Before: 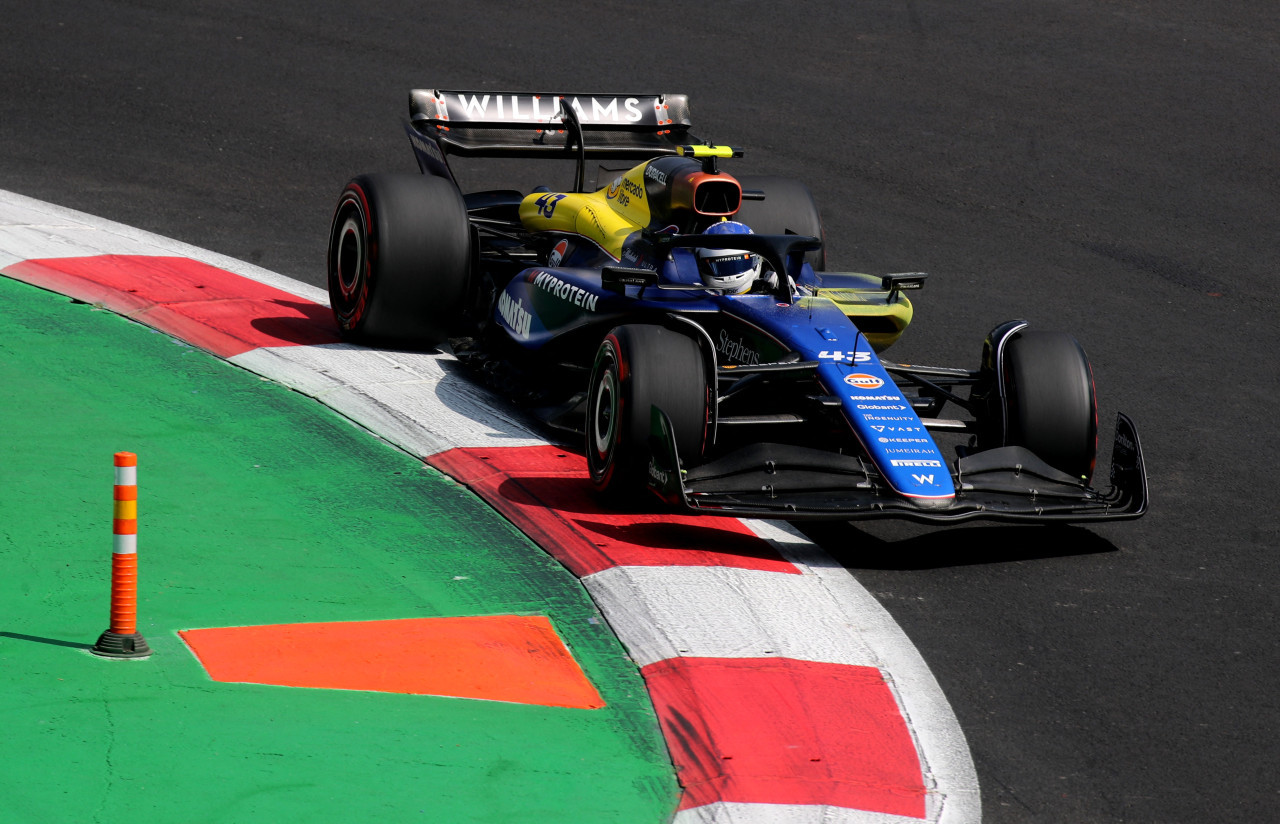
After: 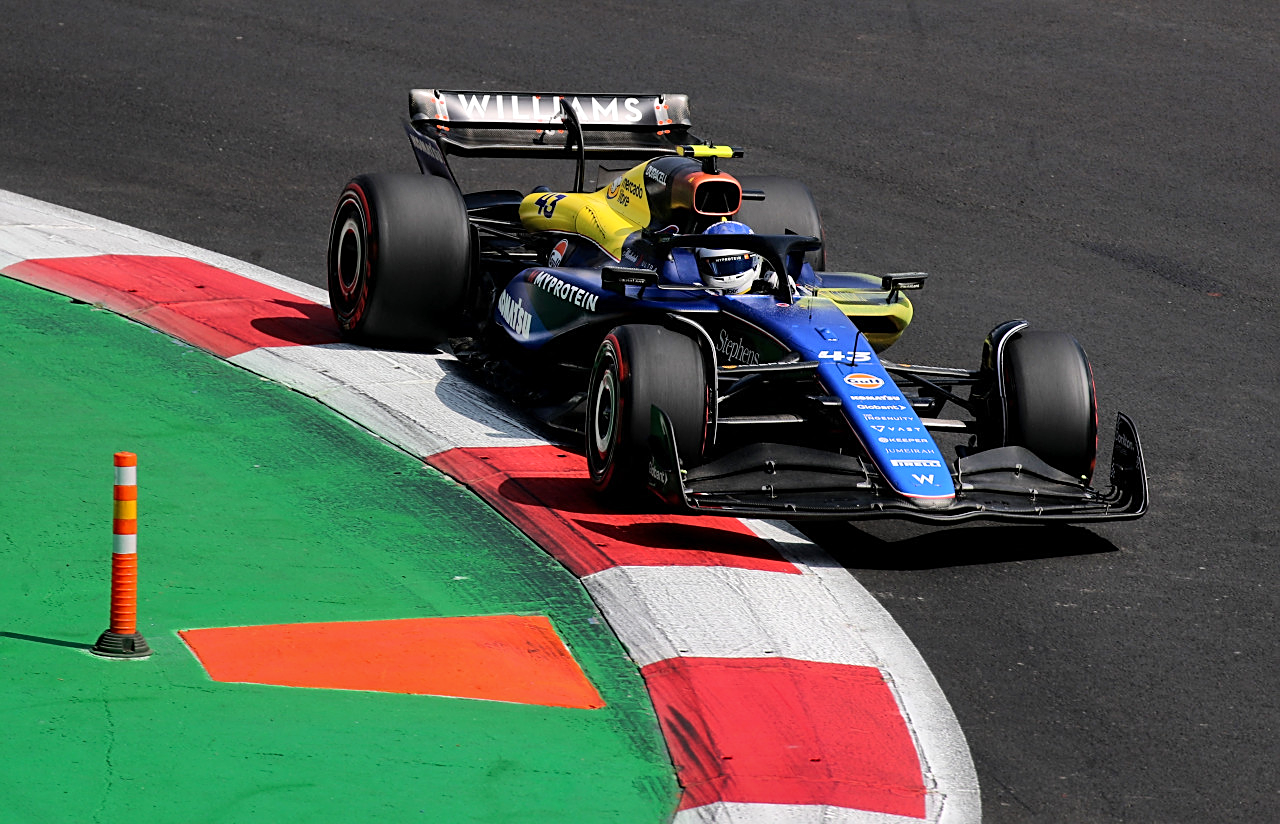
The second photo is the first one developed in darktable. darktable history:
shadows and highlights: shadows 53.24, soften with gaussian
sharpen: on, module defaults
